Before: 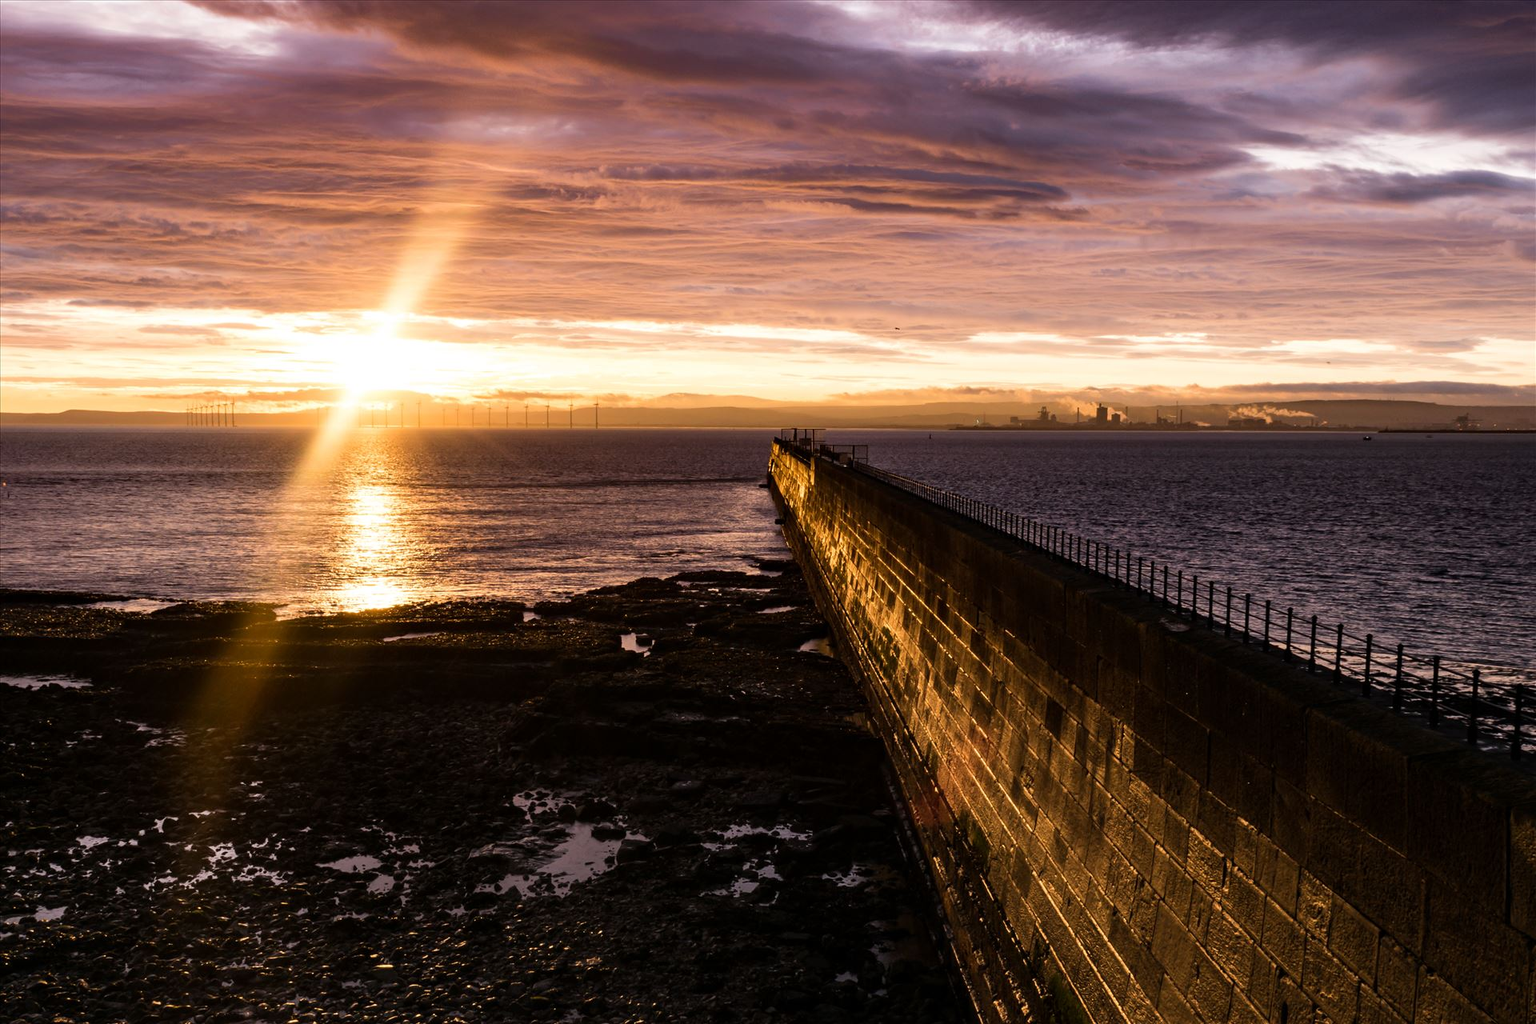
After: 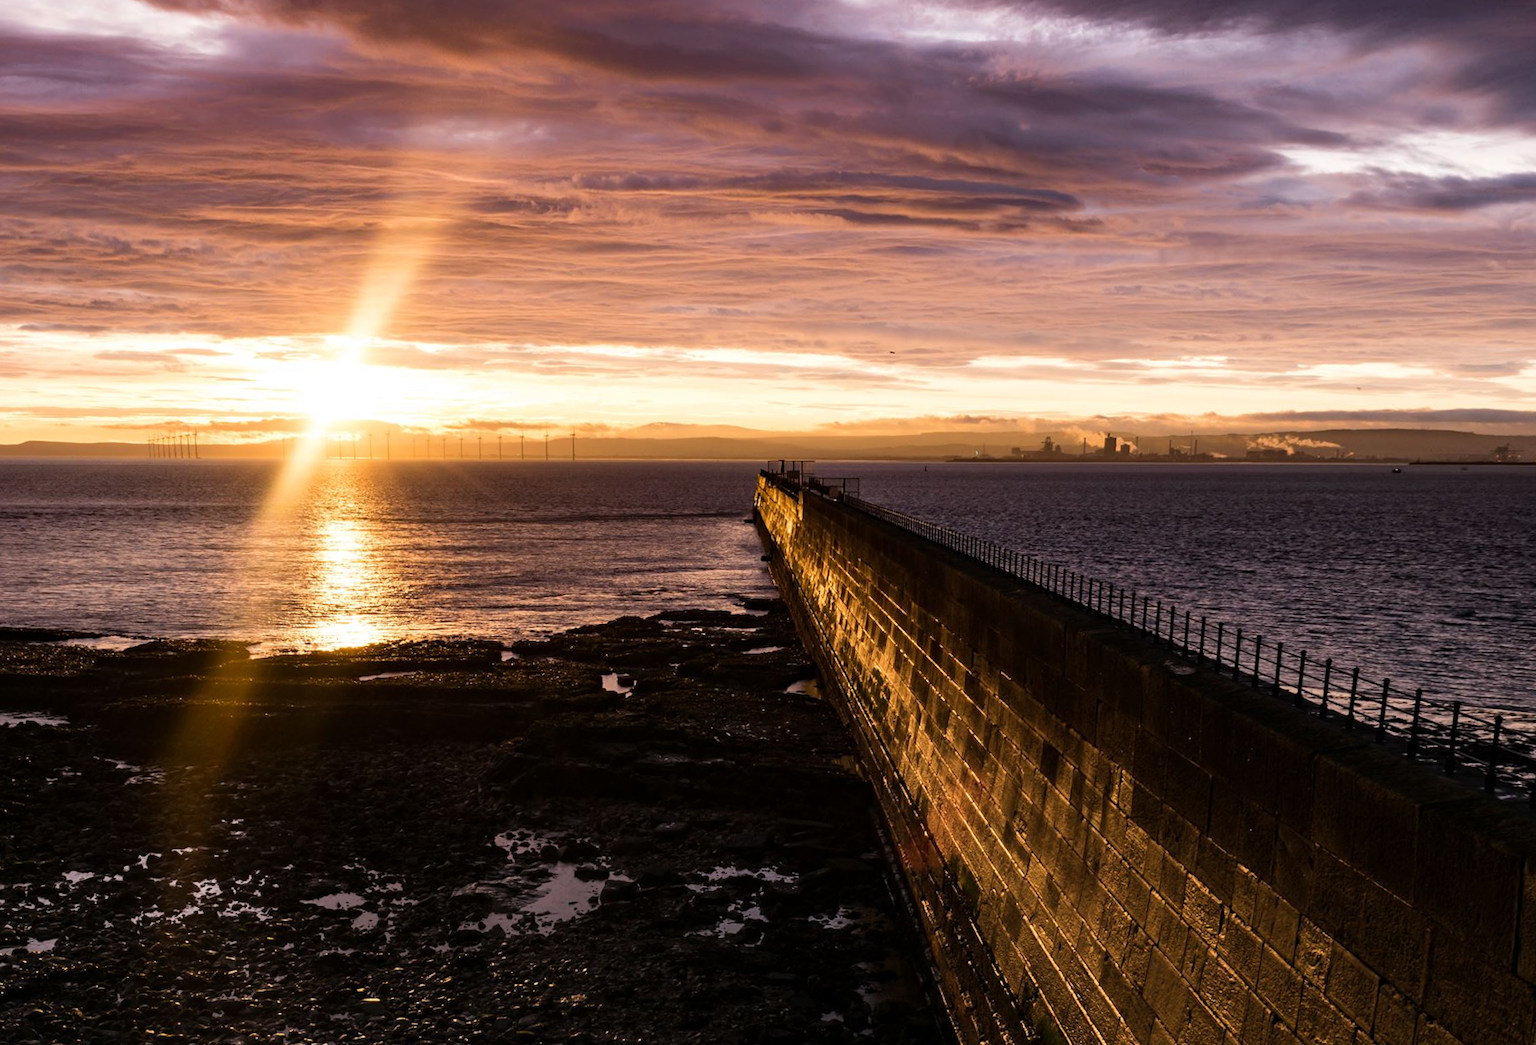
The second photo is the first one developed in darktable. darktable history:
crop: top 0.05%, bottom 0.098%
rotate and perspective: rotation 0.074°, lens shift (vertical) 0.096, lens shift (horizontal) -0.041, crop left 0.043, crop right 0.952, crop top 0.024, crop bottom 0.979
